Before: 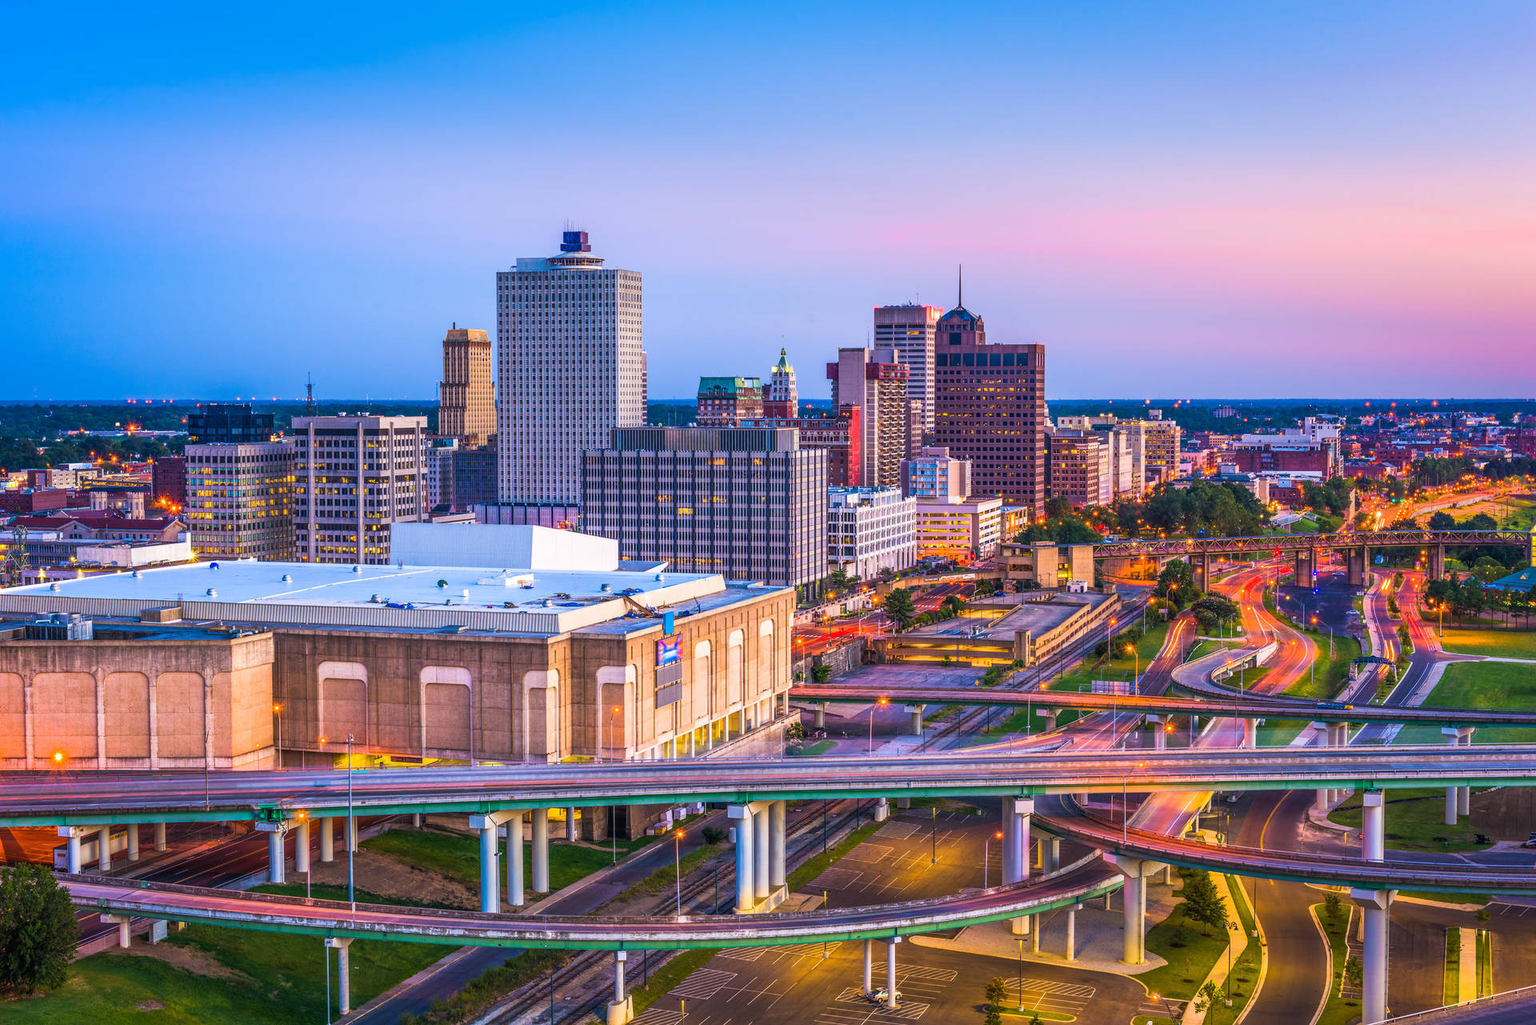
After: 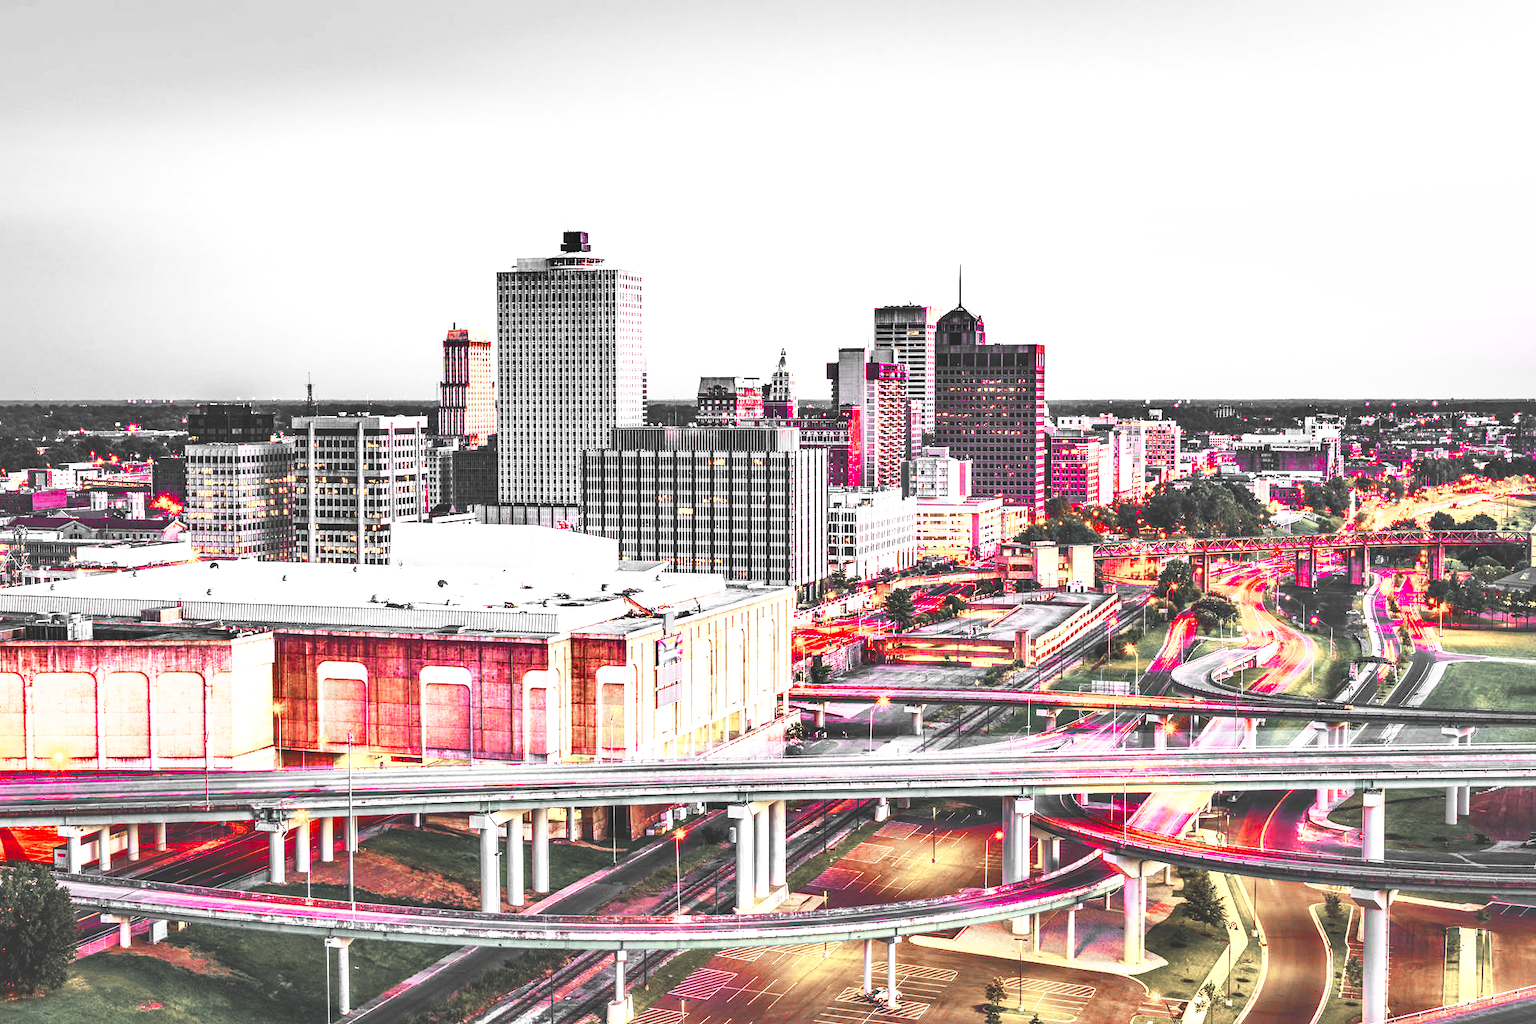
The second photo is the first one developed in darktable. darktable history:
base curve: curves: ch0 [(0, 0.036) (0.007, 0.037) (0.604, 0.887) (1, 1)], preserve colors none
color zones: curves: ch1 [(0, 0.831) (0.08, 0.771) (0.157, 0.268) (0.241, 0.207) (0.562, -0.005) (0.714, -0.013) (0.876, 0.01) (1, 0.831)]
exposure: black level correction 0.001, exposure 1.316 EV, compensate exposure bias true, compensate highlight preservation false
shadows and highlights: highlights color adjustment 72.57%, soften with gaussian
